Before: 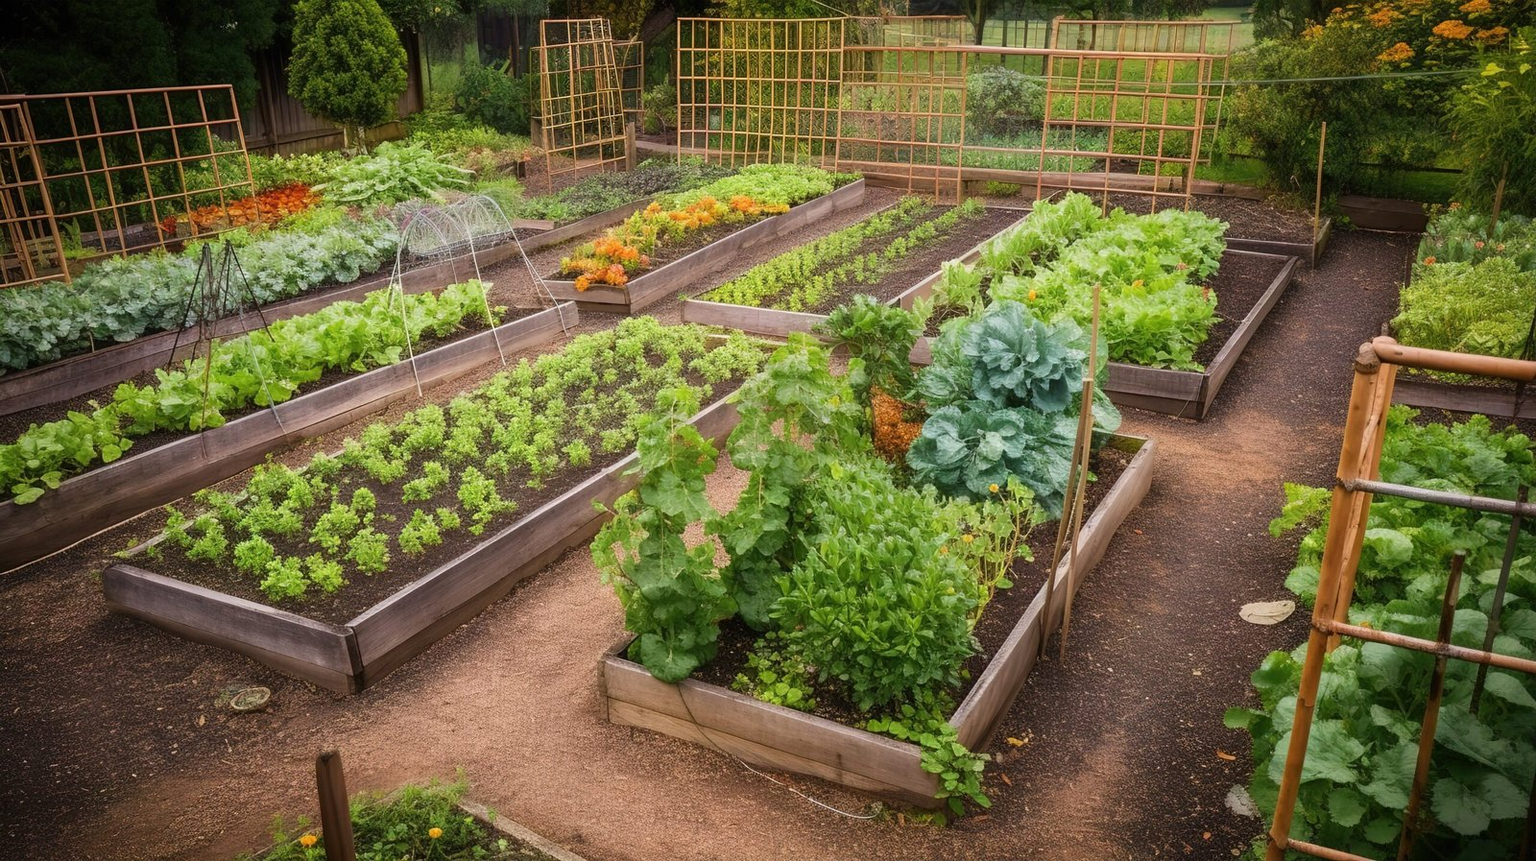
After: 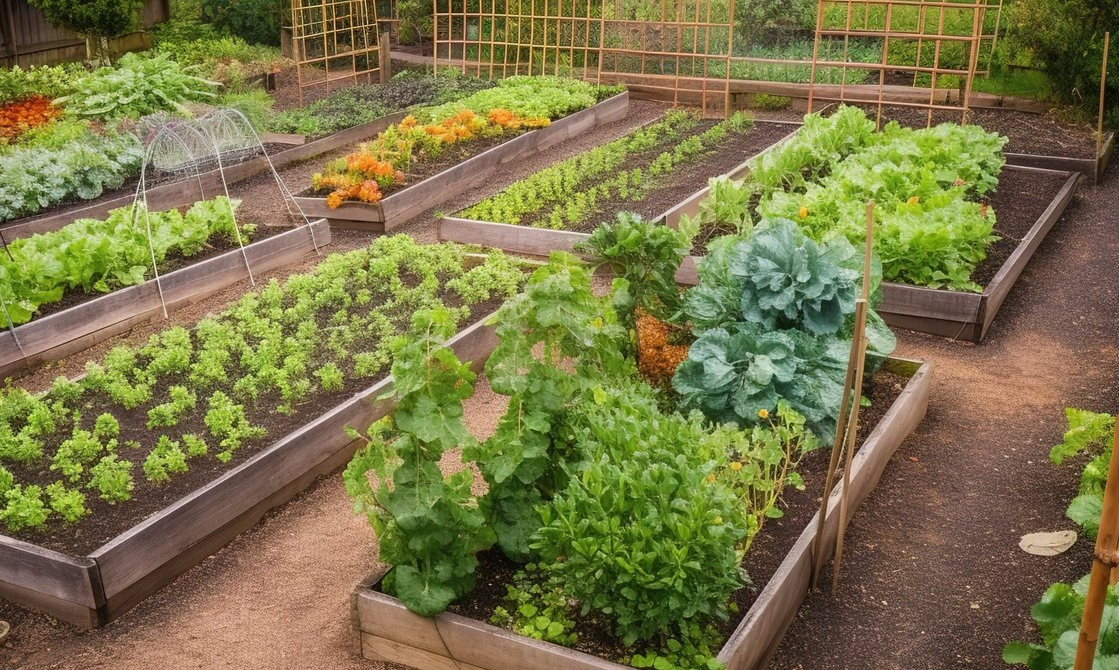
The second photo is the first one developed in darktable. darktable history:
crop and rotate: left 17.046%, top 10.659%, right 12.989%, bottom 14.553%
